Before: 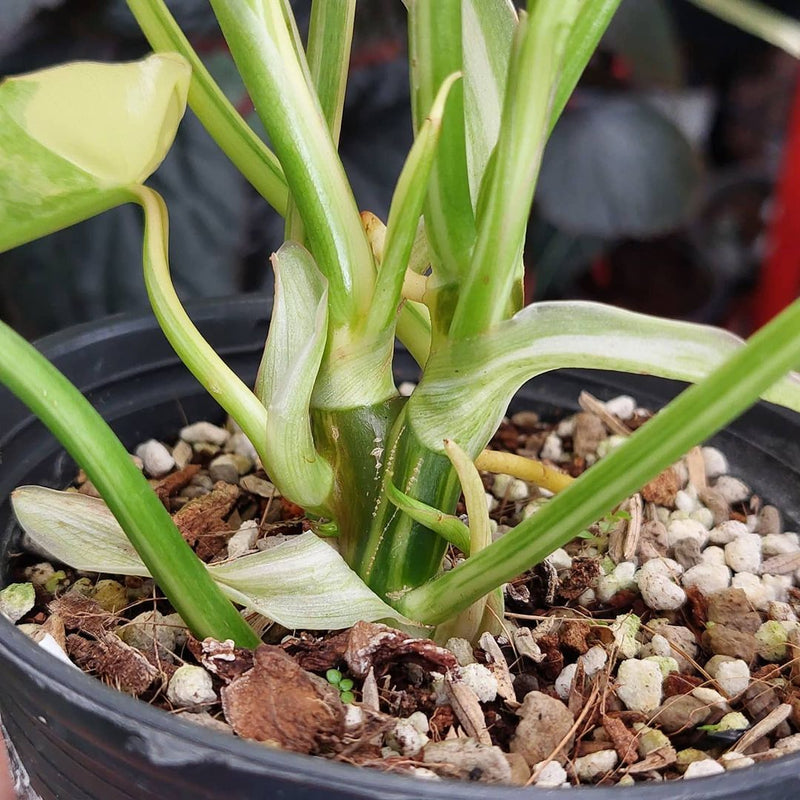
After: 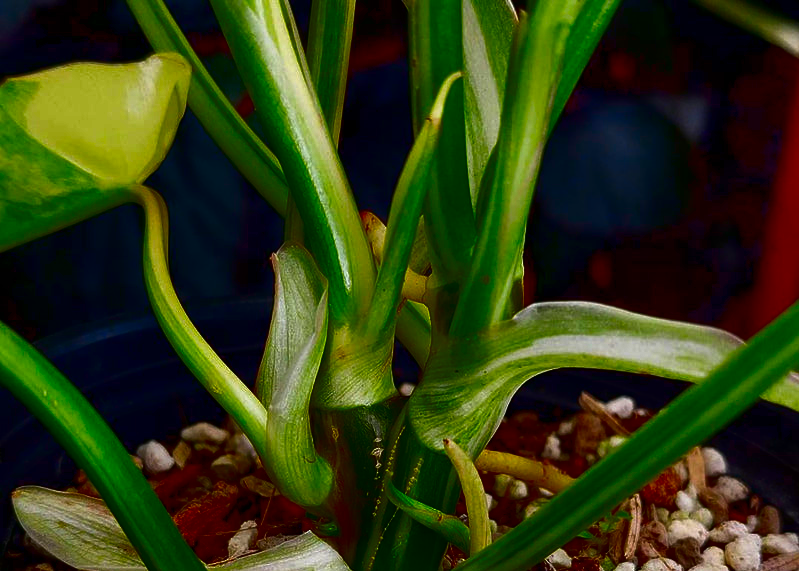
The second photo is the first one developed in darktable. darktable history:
contrast brightness saturation: brightness -1, saturation 1
crop: bottom 28.576%
